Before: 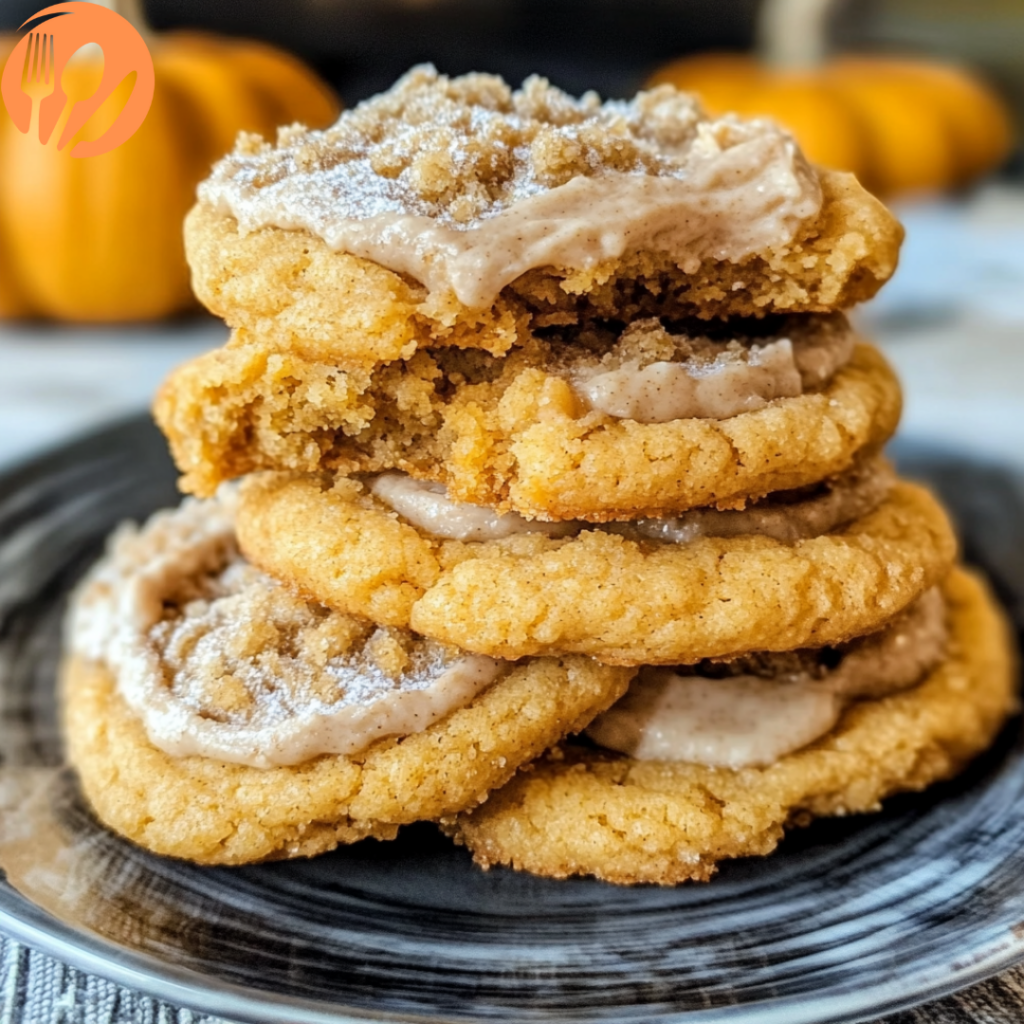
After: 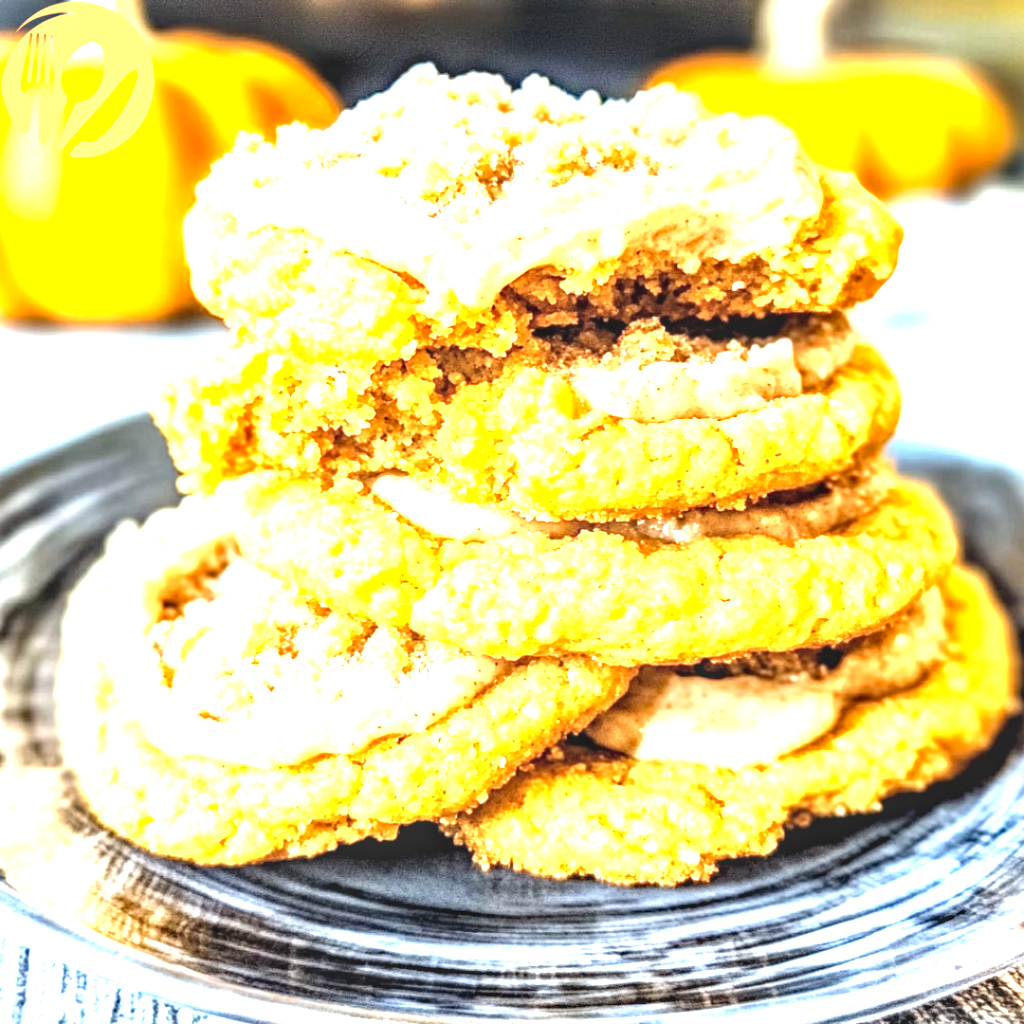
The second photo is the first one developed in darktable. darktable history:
local contrast: on, module defaults
haze removal: compatibility mode true, adaptive false
levels: levels [0, 0.374, 0.749]
exposure: black level correction 0, exposure 1.411 EV, compensate highlight preservation false
